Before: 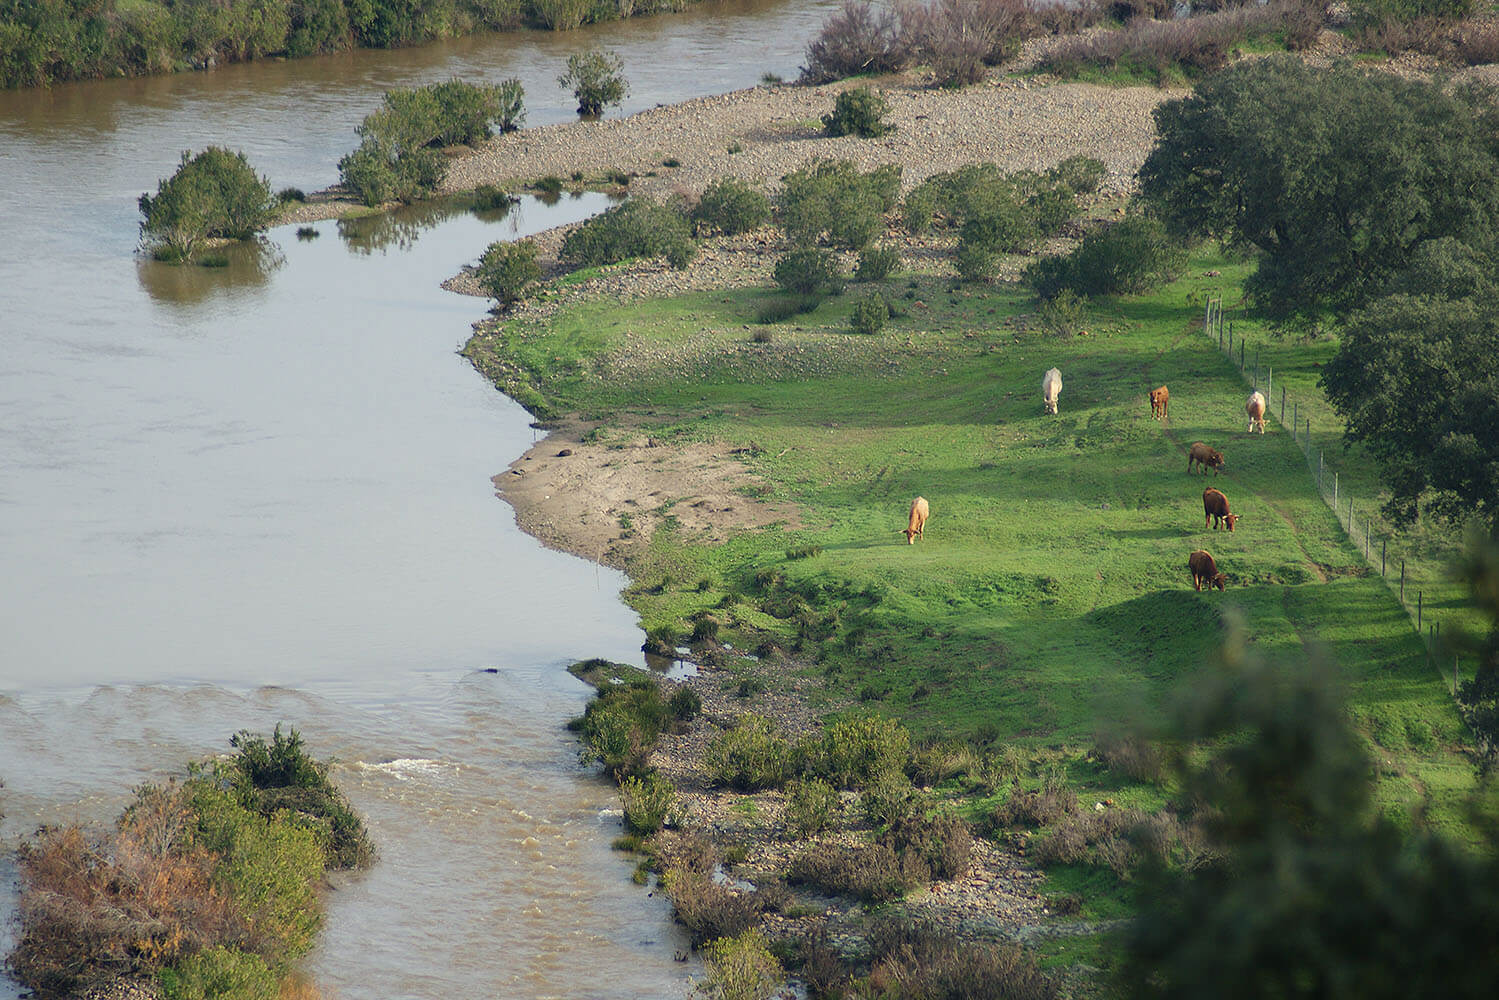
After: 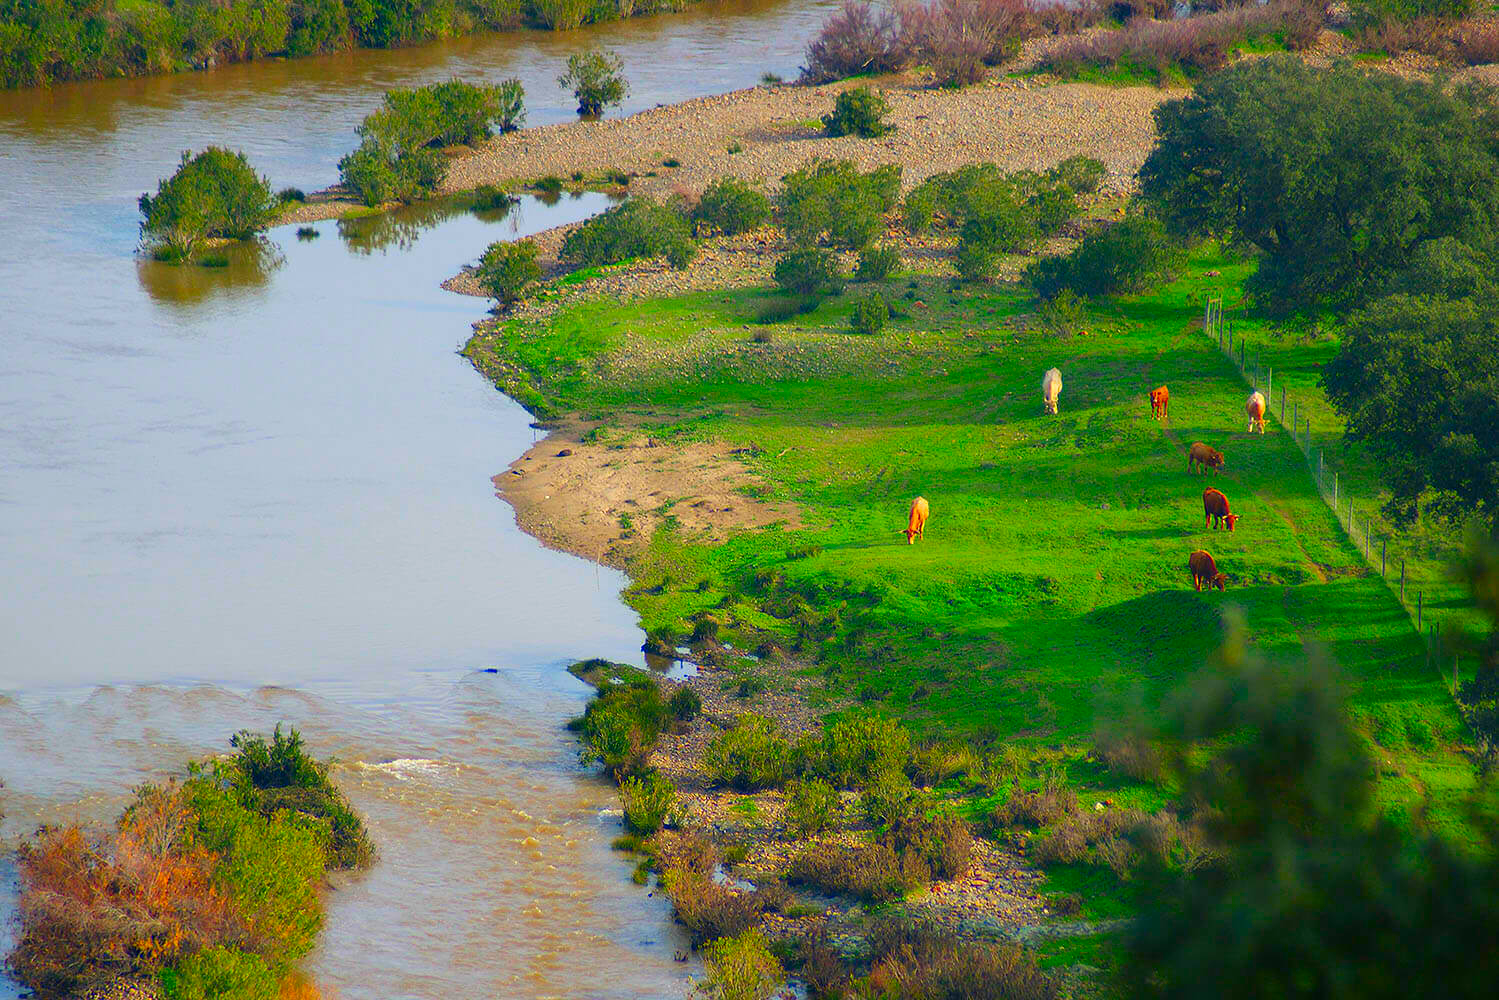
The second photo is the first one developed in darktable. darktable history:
color correction: highlights a* 1.59, highlights b* -1.82, saturation 2.52
